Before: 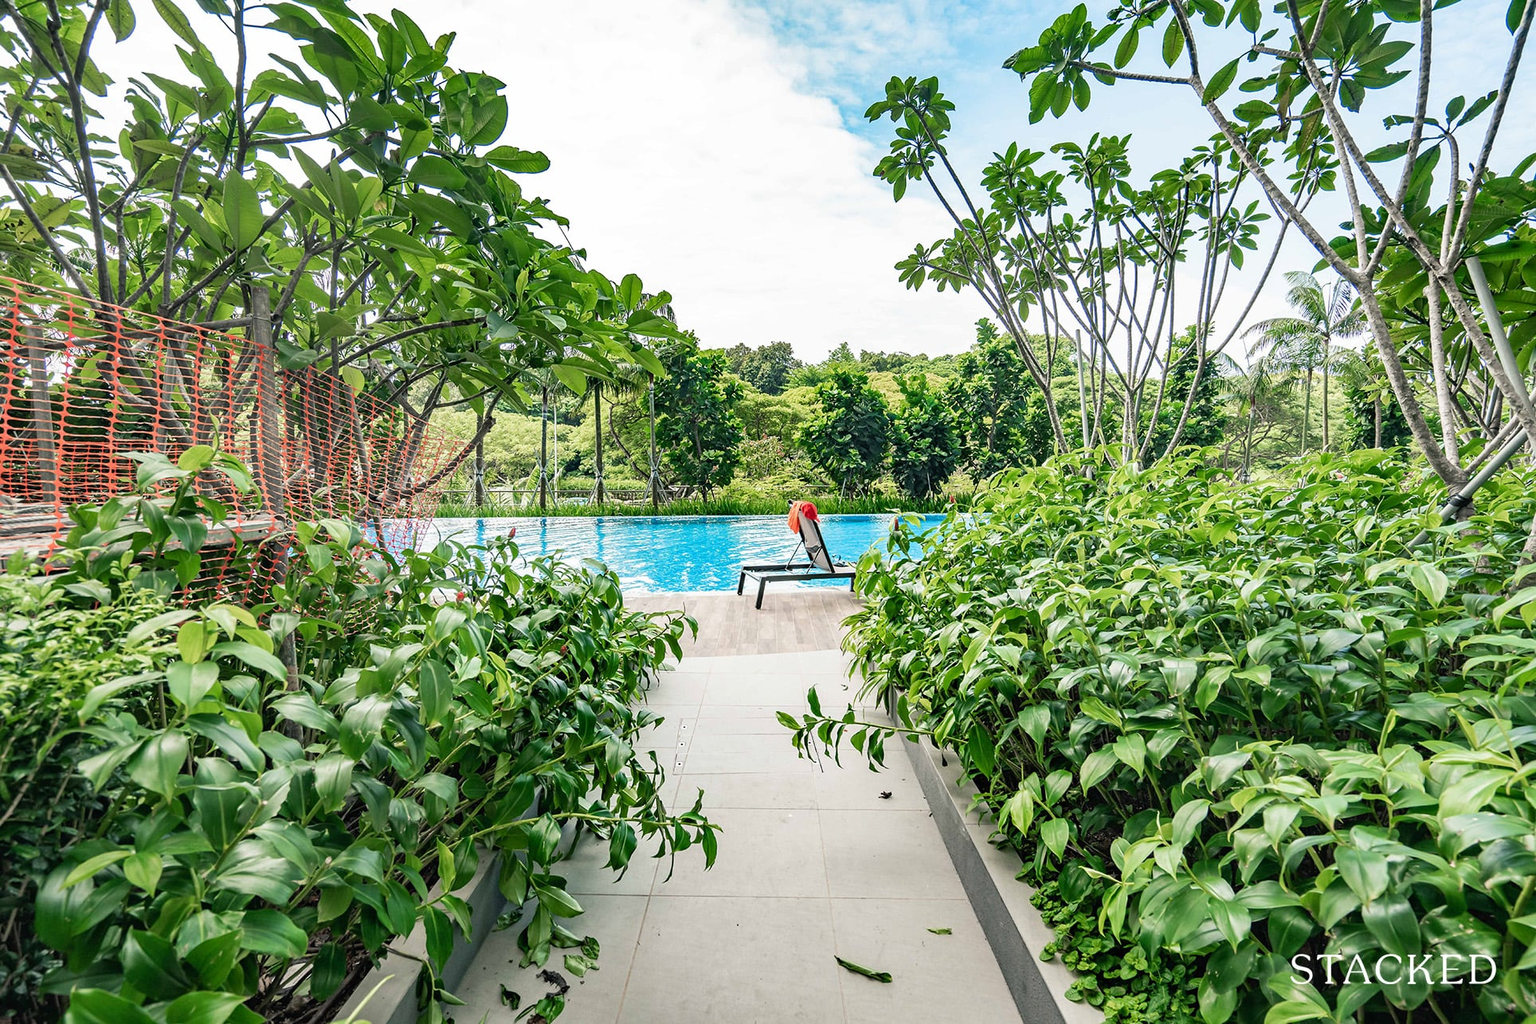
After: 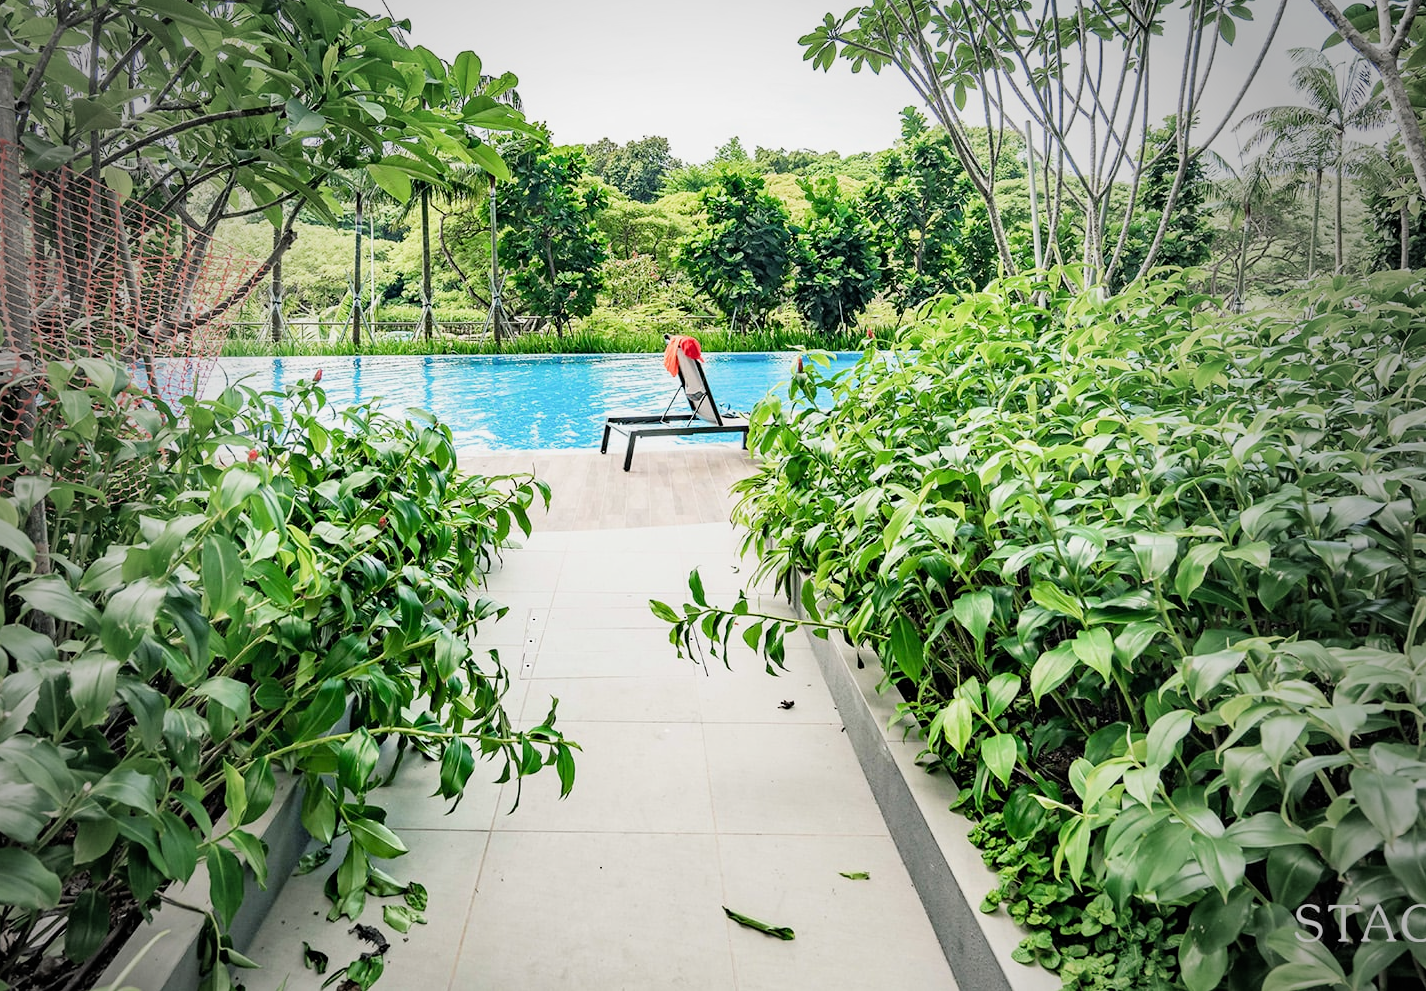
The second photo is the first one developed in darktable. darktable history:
crop: left 16.871%, top 22.857%, right 9.116%
filmic rgb: white relative exposure 3.9 EV, hardness 4.26
exposure: exposure 0.669 EV
vignetting: fall-off start 64.63%, center (-0.034, 0.148), width/height ratio 0.881
